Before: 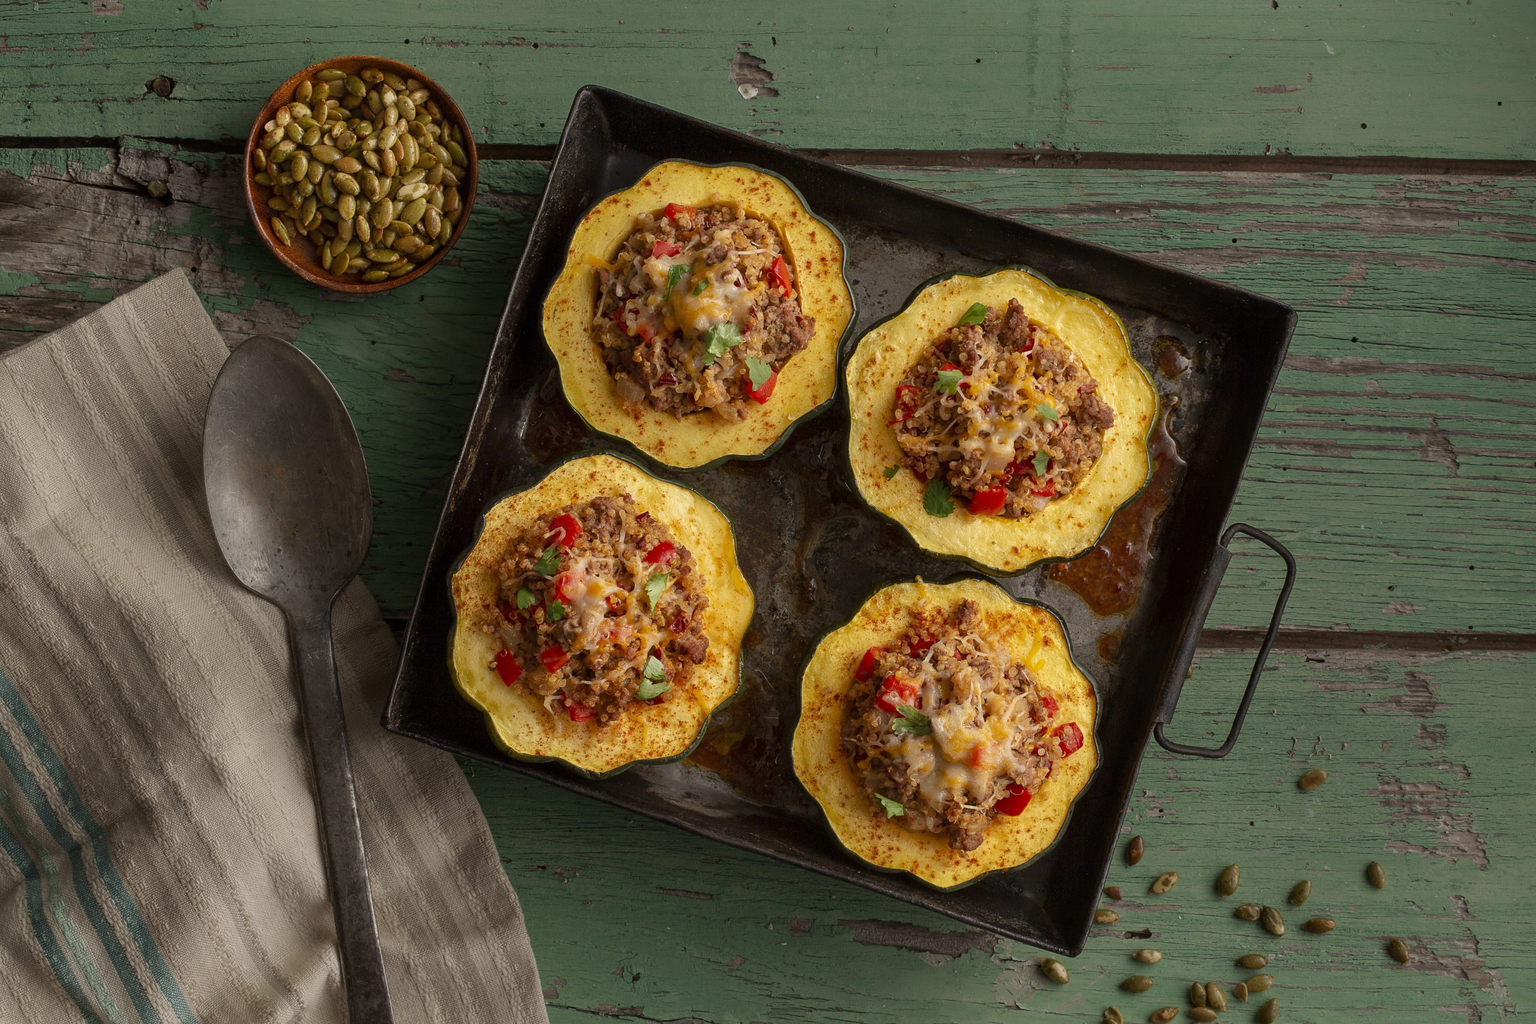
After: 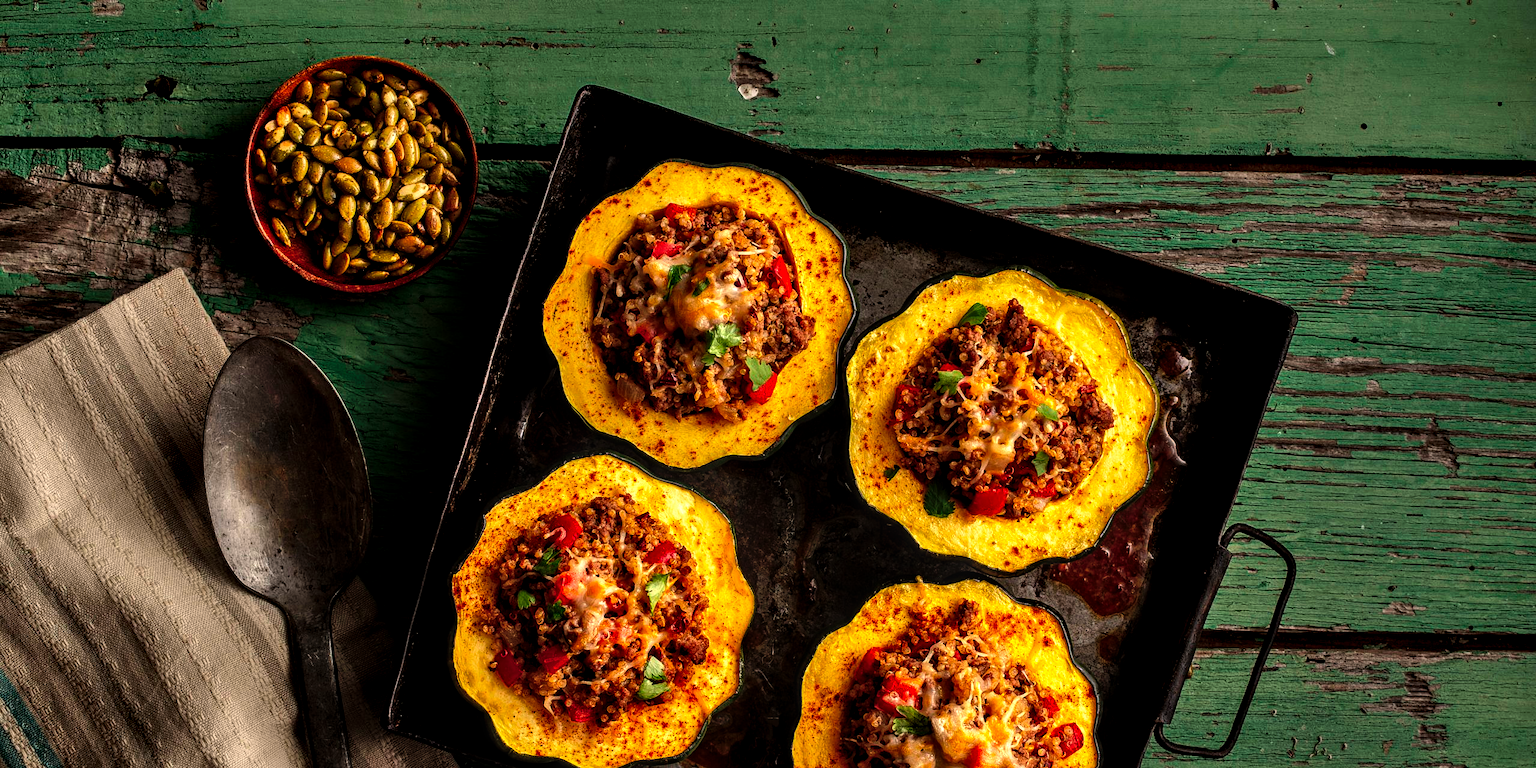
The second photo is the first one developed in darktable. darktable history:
crop: bottom 24.989%
shadows and highlights: low approximation 0.01, soften with gaussian
tone curve: curves: ch0 [(0, 0) (0.003, 0.001) (0.011, 0.002) (0.025, 0.002) (0.044, 0.006) (0.069, 0.01) (0.1, 0.017) (0.136, 0.023) (0.177, 0.038) (0.224, 0.066) (0.277, 0.118) (0.335, 0.185) (0.399, 0.264) (0.468, 0.365) (0.543, 0.475) (0.623, 0.606) (0.709, 0.759) (0.801, 0.923) (0.898, 0.999) (1, 1)], preserve colors none
local contrast: detail 142%
